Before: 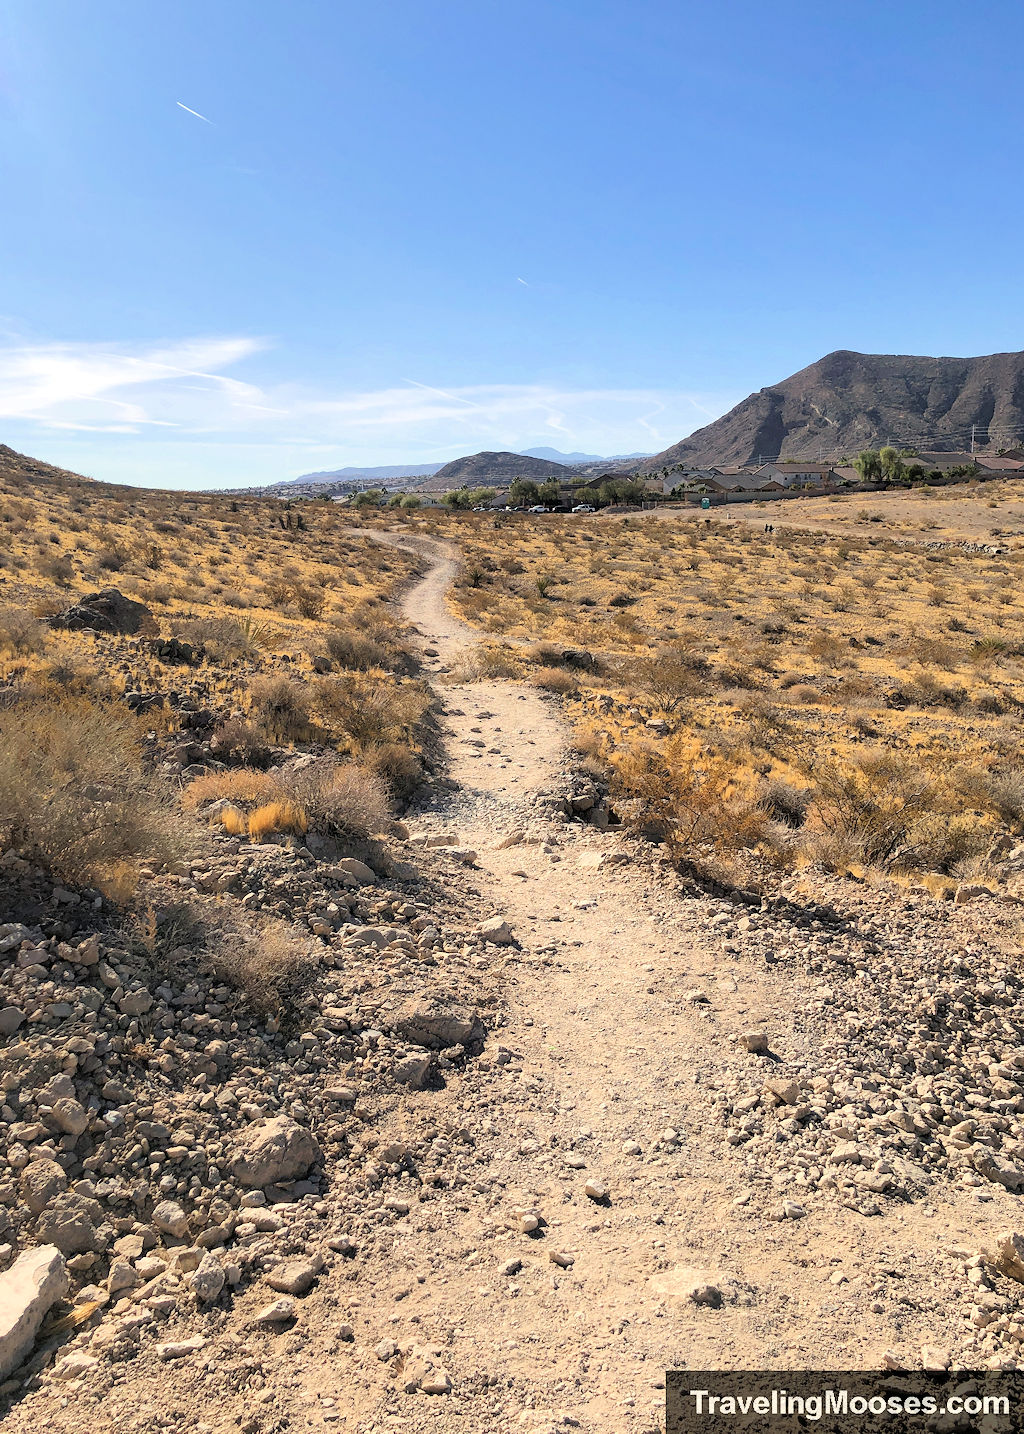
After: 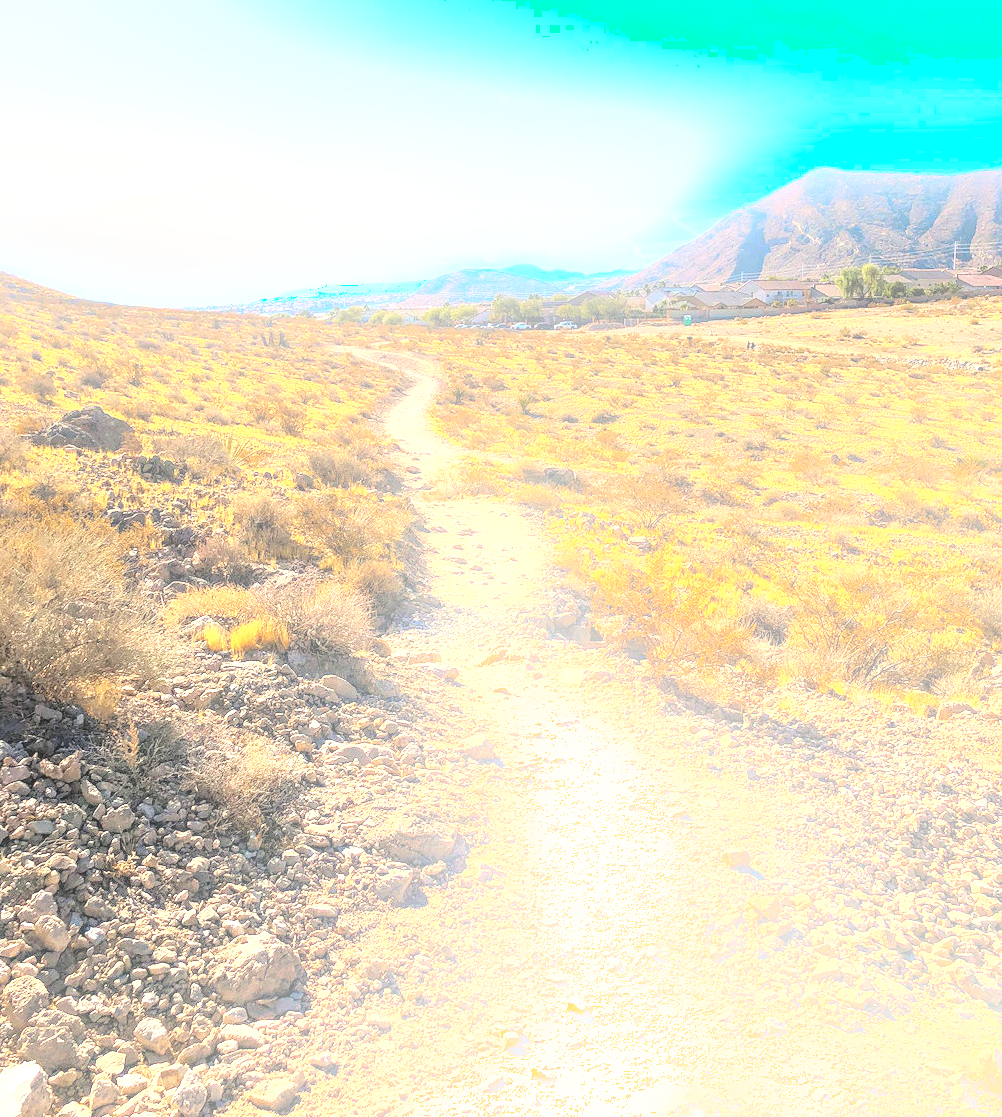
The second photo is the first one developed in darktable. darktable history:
crop and rotate: left 1.814%, top 12.818%, right 0.25%, bottom 9.225%
exposure: exposure 1 EV, compensate highlight preservation false
bloom: on, module defaults
shadows and highlights: radius 44.78, white point adjustment 6.64, compress 79.65%, highlights color adjustment 78.42%, soften with gaussian
color zones: curves: ch0 [(0.254, 0.492) (0.724, 0.62)]; ch1 [(0.25, 0.528) (0.719, 0.796)]; ch2 [(0, 0.472) (0.25, 0.5) (0.73, 0.184)]
local contrast: detail 130%
